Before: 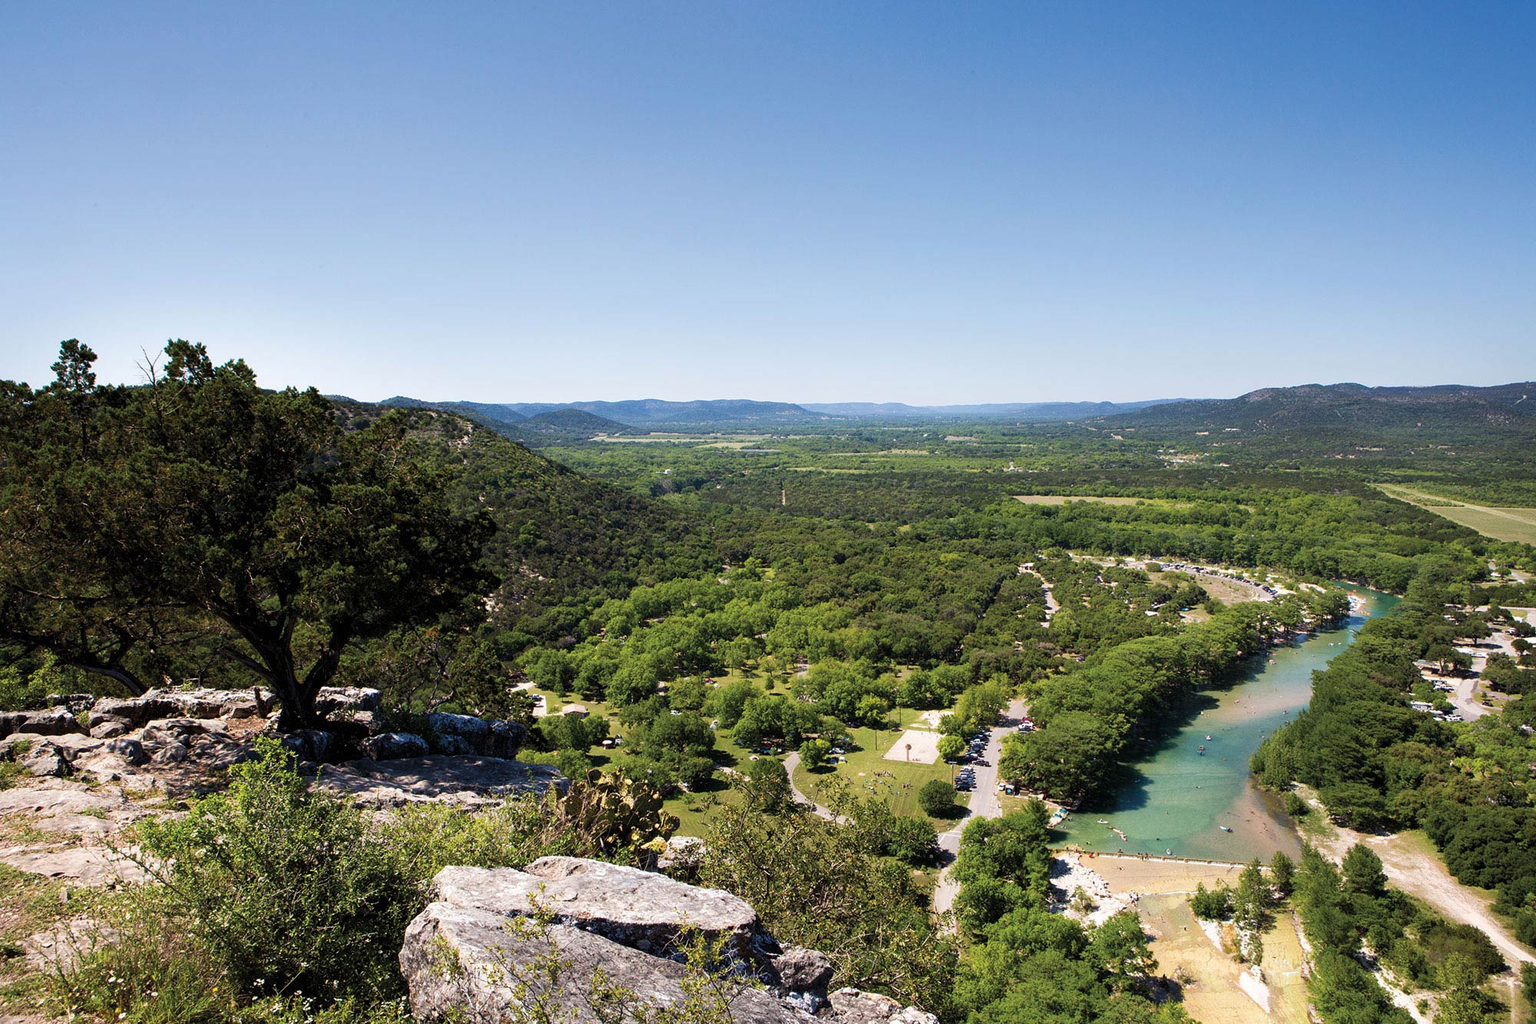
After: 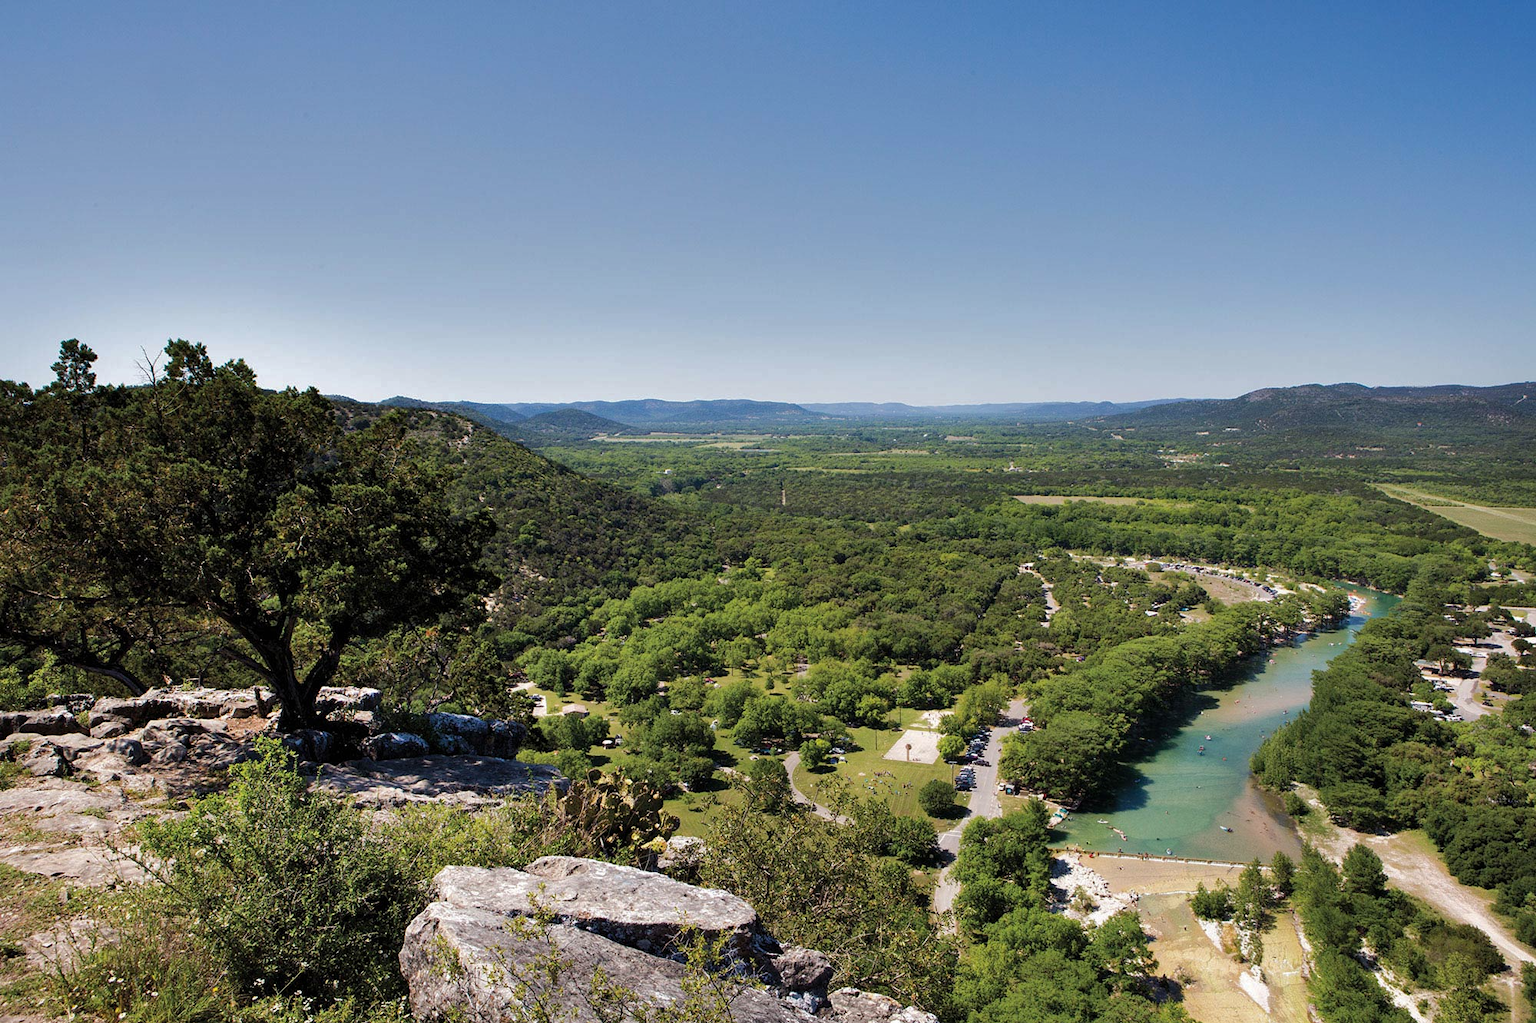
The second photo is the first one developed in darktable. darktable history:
rgb curve: curves: ch0 [(0, 0) (0.175, 0.154) (0.785, 0.663) (1, 1)]
levels: mode automatic
shadows and highlights: low approximation 0.01, soften with gaussian
